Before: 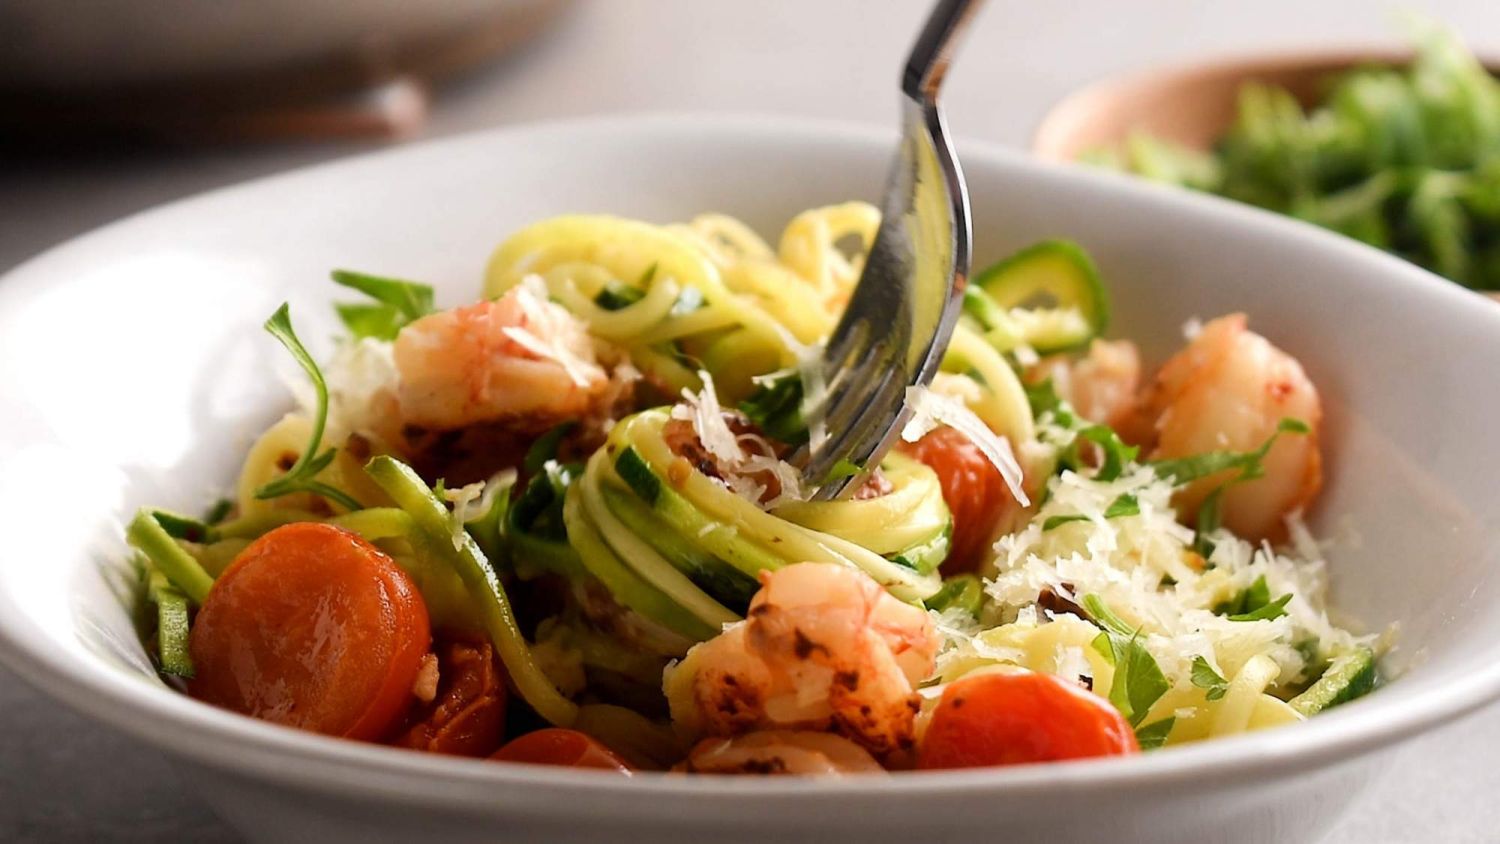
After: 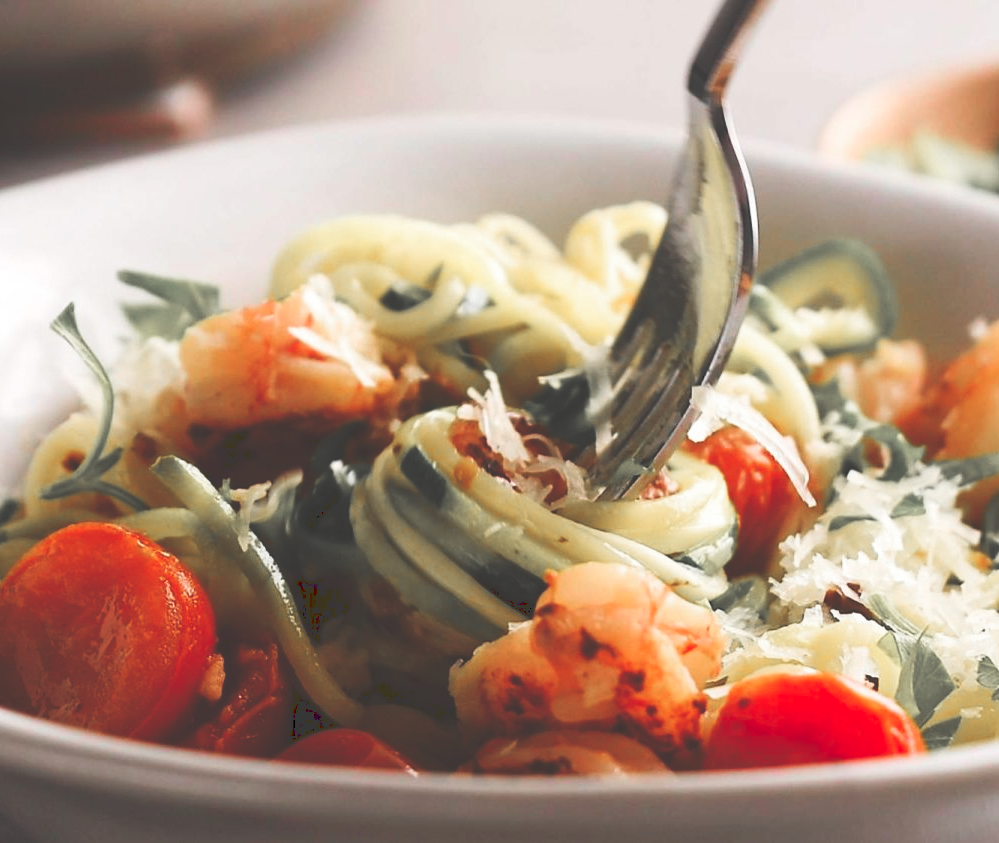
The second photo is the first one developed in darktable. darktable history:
color zones: curves: ch1 [(0, 0.638) (0.193, 0.442) (0.286, 0.15) (0.429, 0.14) (0.571, 0.142) (0.714, 0.154) (0.857, 0.175) (1, 0.638)]
crop and rotate: left 14.292%, right 19.041%
tone curve: curves: ch0 [(0, 0) (0.003, 0.224) (0.011, 0.229) (0.025, 0.234) (0.044, 0.242) (0.069, 0.249) (0.1, 0.256) (0.136, 0.265) (0.177, 0.285) (0.224, 0.304) (0.277, 0.337) (0.335, 0.385) (0.399, 0.435) (0.468, 0.507) (0.543, 0.59) (0.623, 0.674) (0.709, 0.763) (0.801, 0.852) (0.898, 0.931) (1, 1)], preserve colors none
